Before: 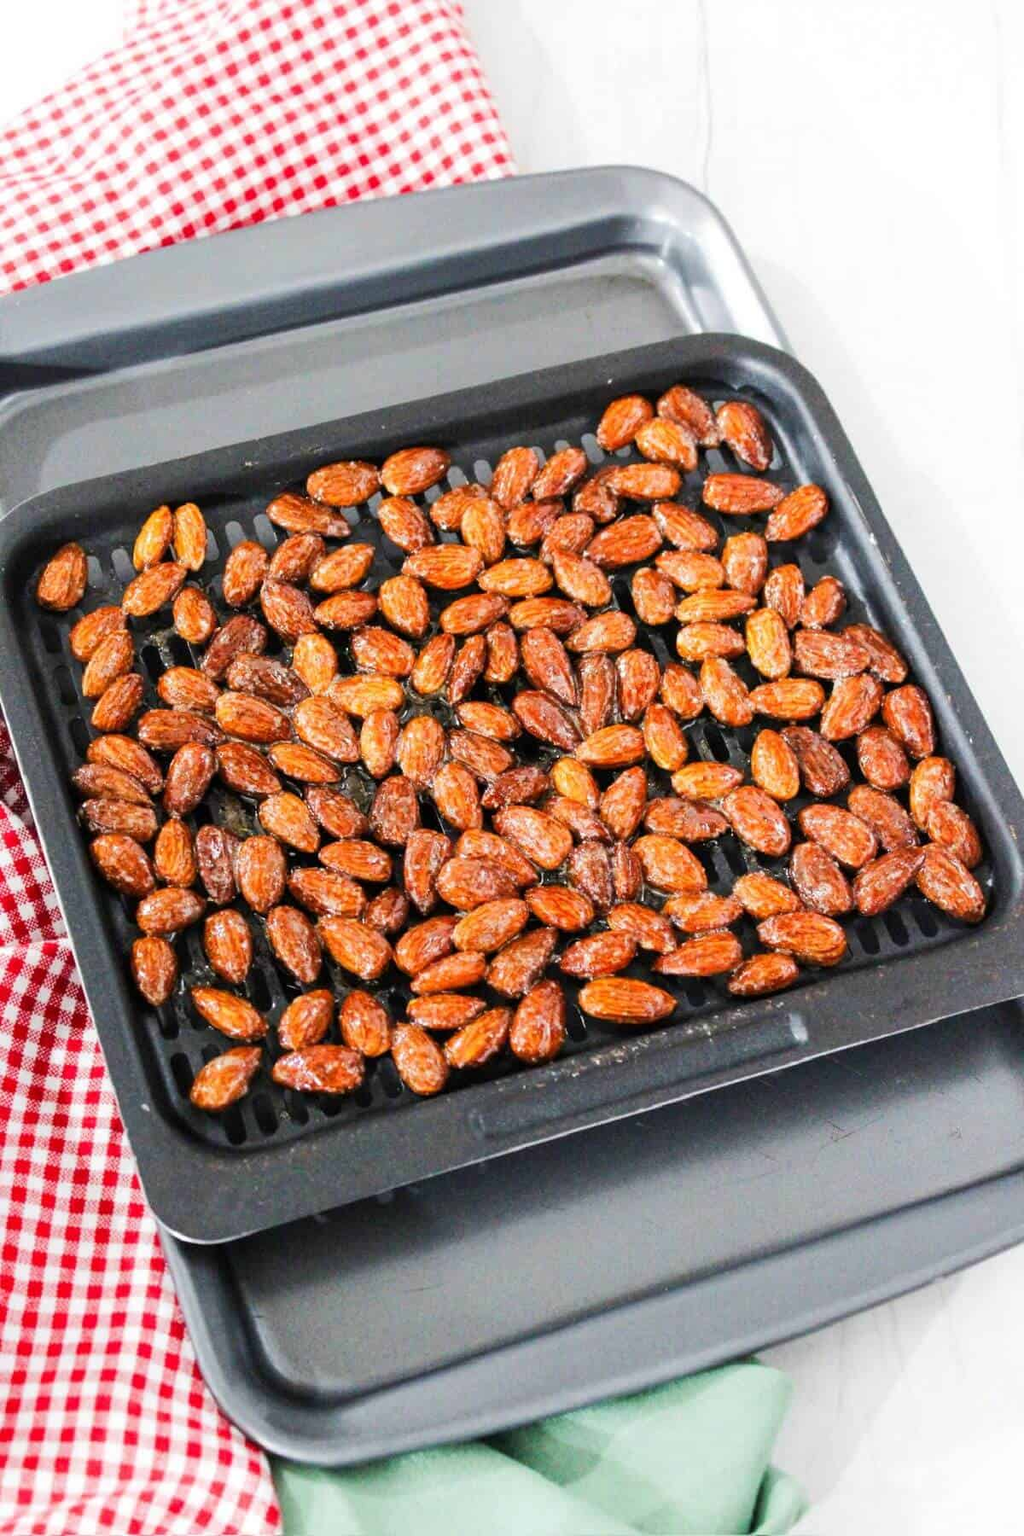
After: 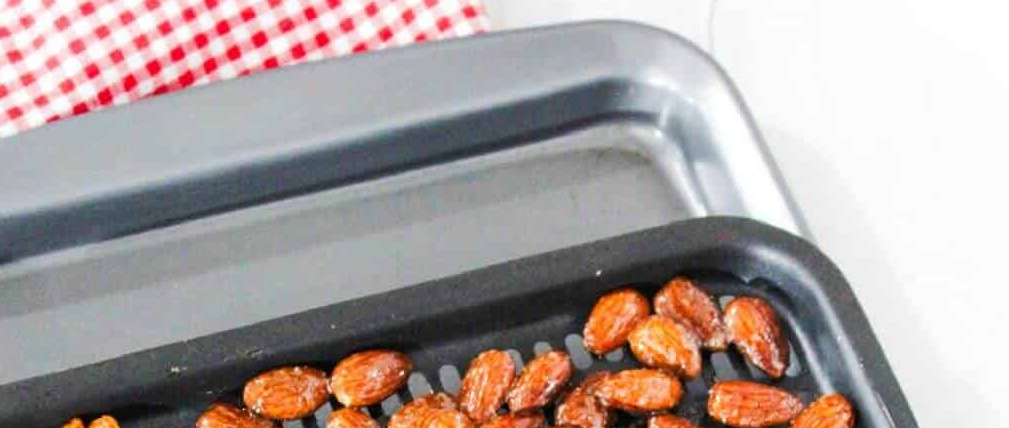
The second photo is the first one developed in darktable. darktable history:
crop and rotate: left 9.717%, top 9.716%, right 6.144%, bottom 66.457%
